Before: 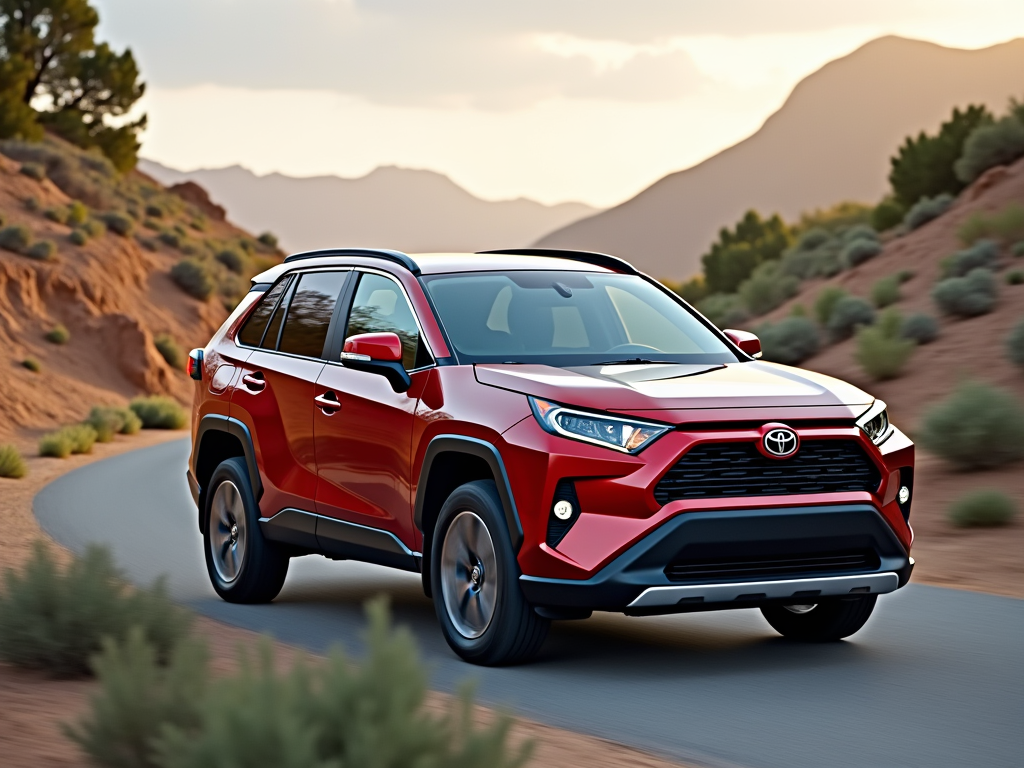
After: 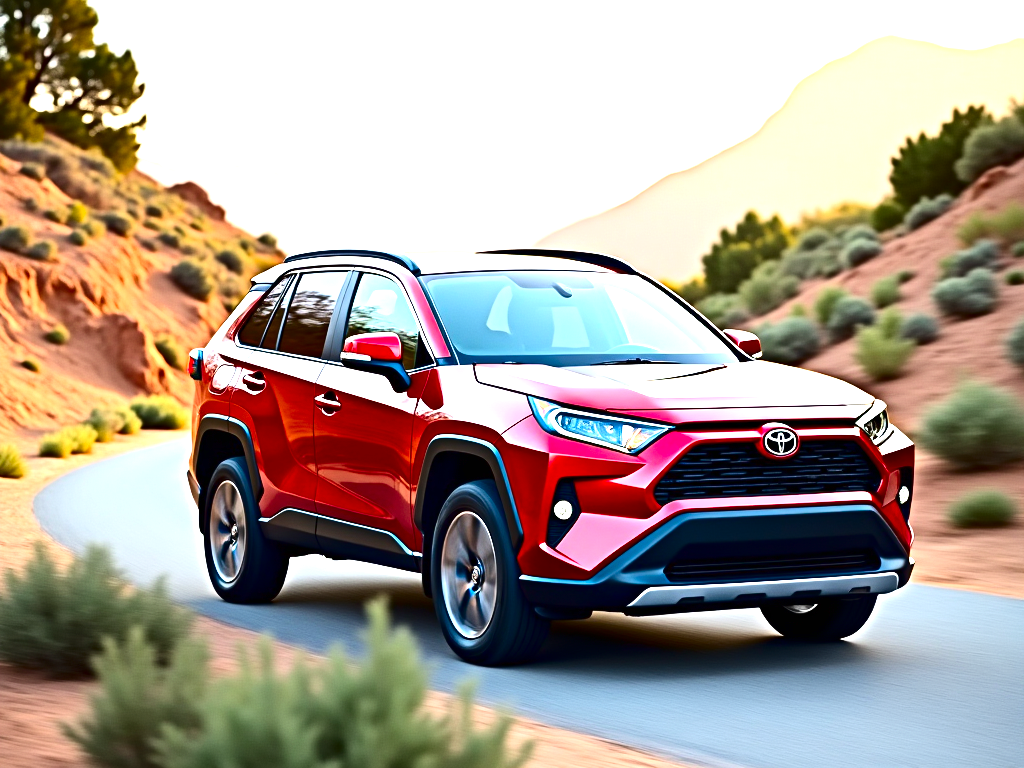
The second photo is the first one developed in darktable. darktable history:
contrast brightness saturation: contrast 0.22, brightness -0.19, saturation 0.24
exposure: black level correction 0, exposure 1.741 EV, compensate exposure bias true, compensate highlight preservation false
